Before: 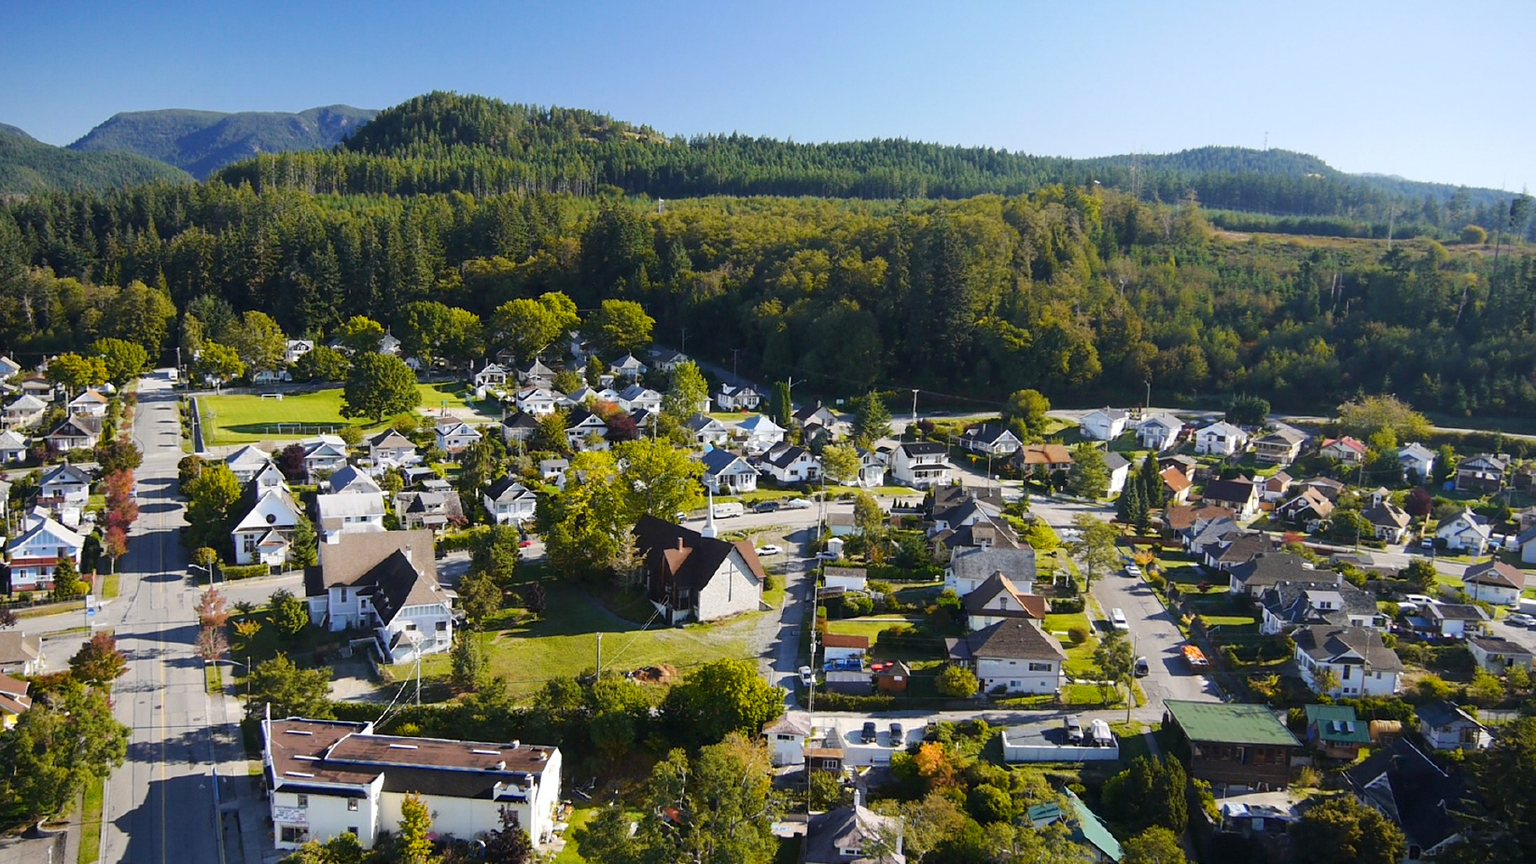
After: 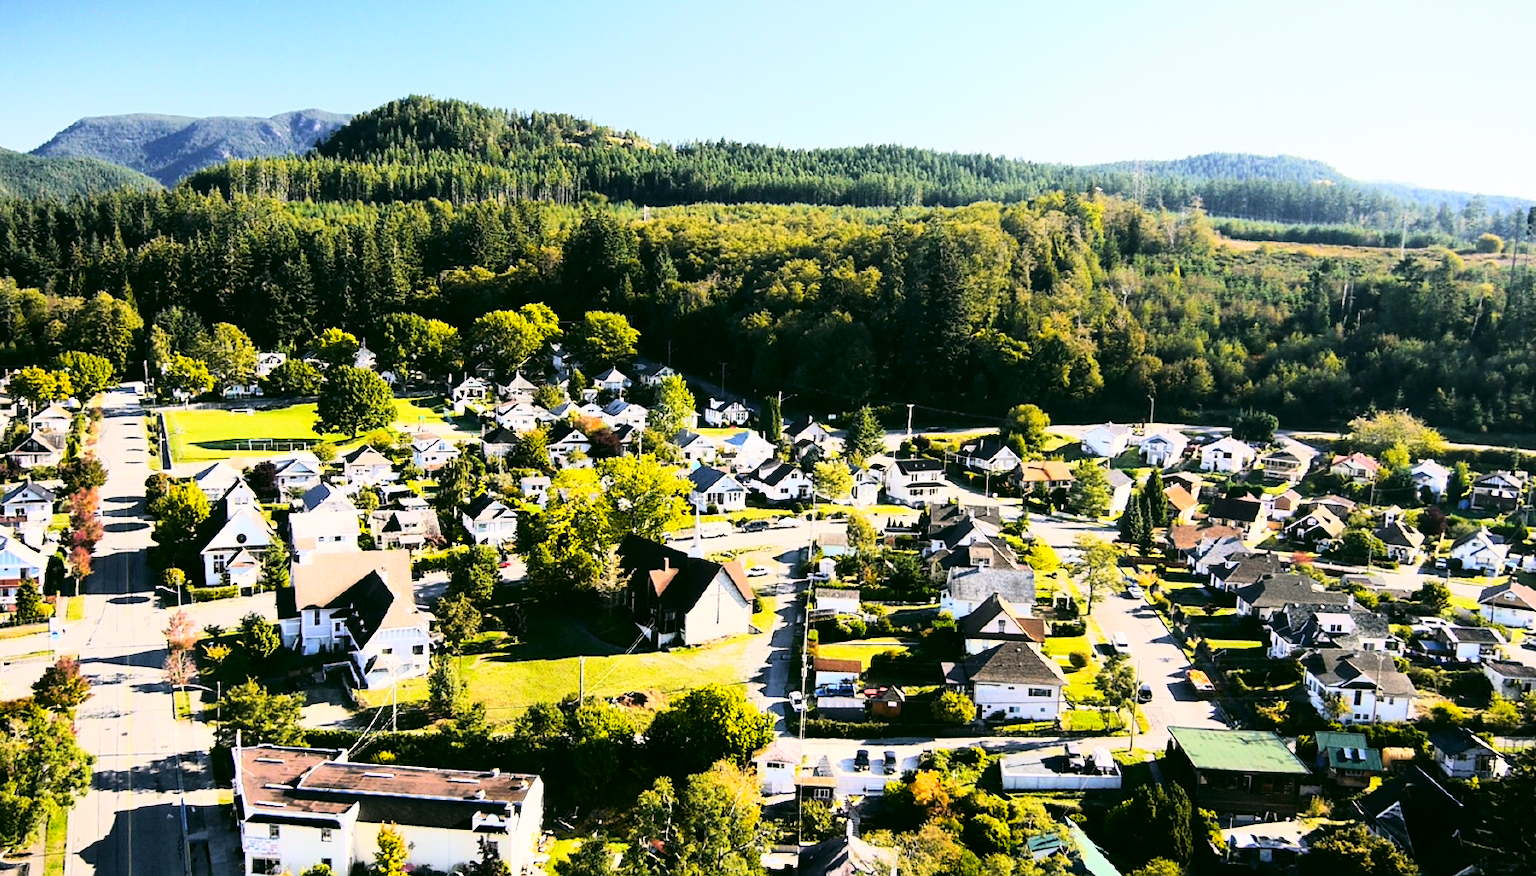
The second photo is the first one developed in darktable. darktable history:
crop and rotate: left 2.536%, right 1.107%, bottom 2.246%
color correction: highlights a* 4.02, highlights b* 4.98, shadows a* -7.55, shadows b* 4.98
rgb curve: curves: ch0 [(0, 0) (0.21, 0.15) (0.24, 0.21) (0.5, 0.75) (0.75, 0.96) (0.89, 0.99) (1, 1)]; ch1 [(0, 0.02) (0.21, 0.13) (0.25, 0.2) (0.5, 0.67) (0.75, 0.9) (0.89, 0.97) (1, 1)]; ch2 [(0, 0.02) (0.21, 0.13) (0.25, 0.2) (0.5, 0.67) (0.75, 0.9) (0.89, 0.97) (1, 1)], compensate middle gray true
